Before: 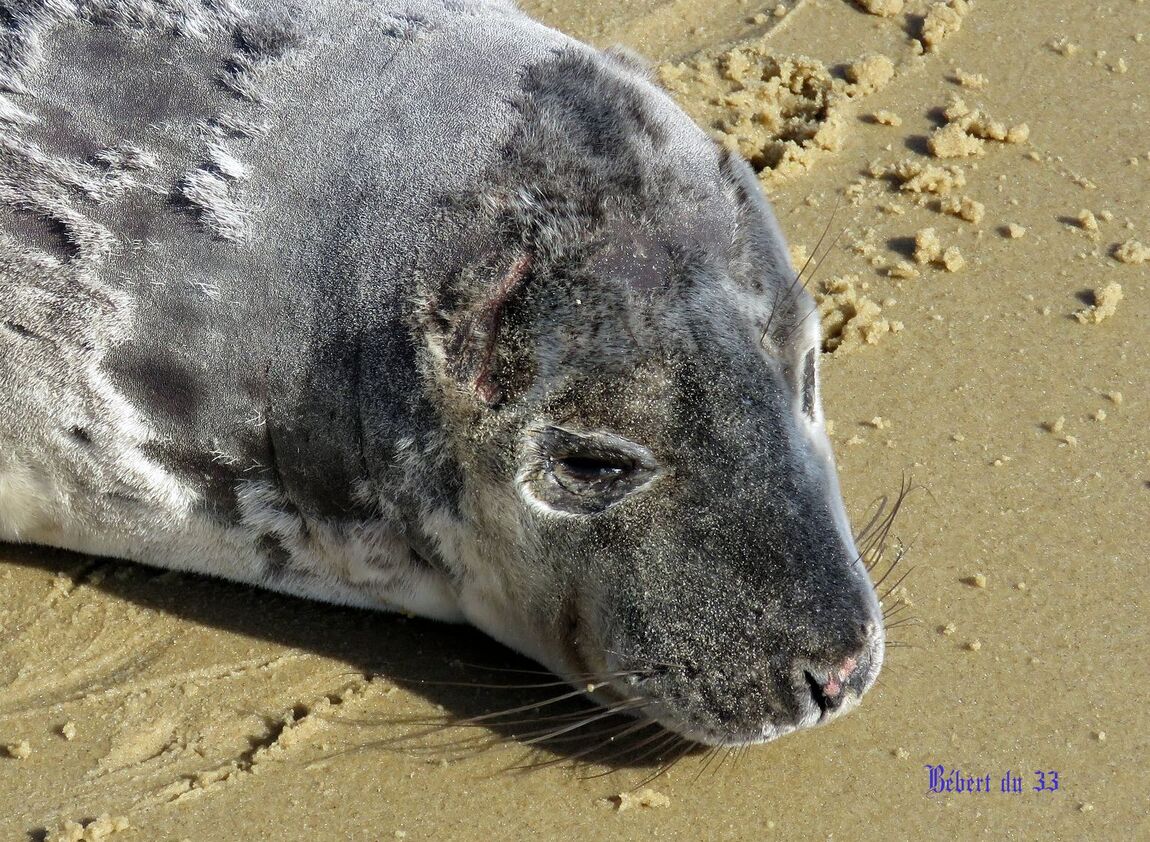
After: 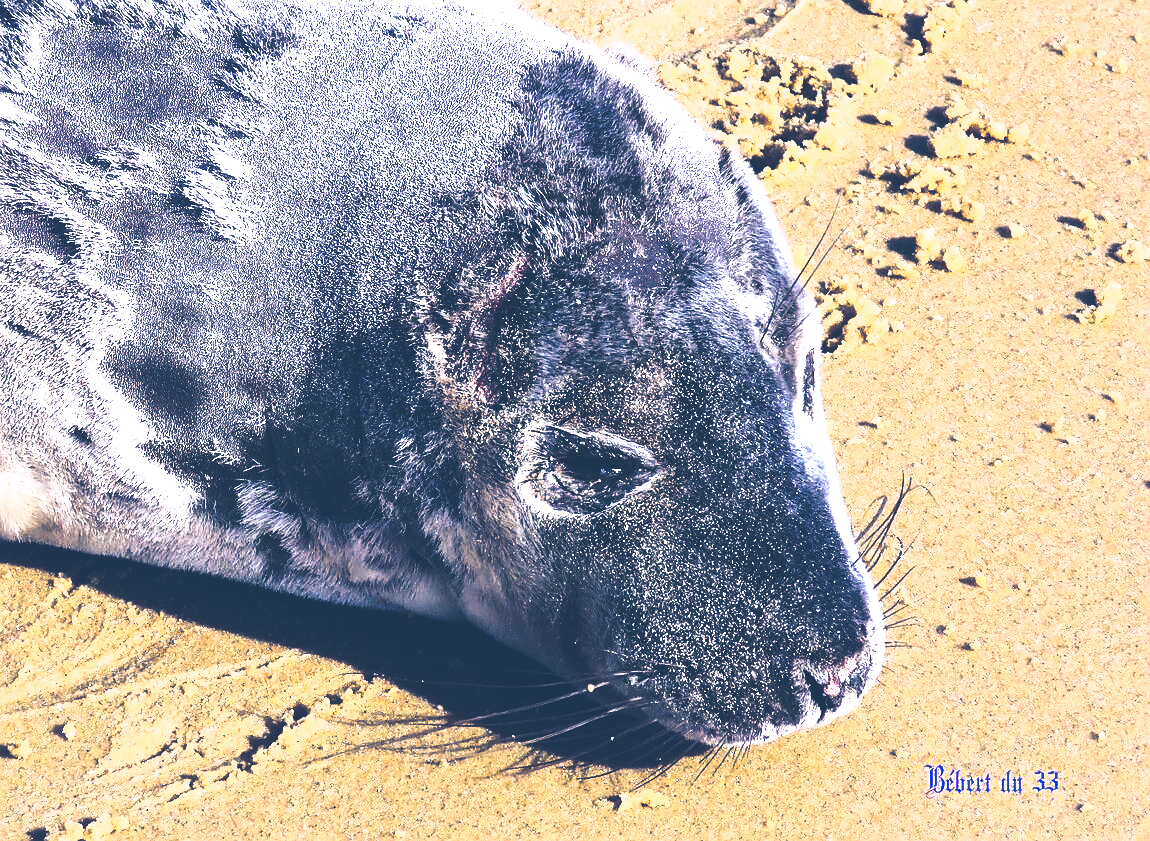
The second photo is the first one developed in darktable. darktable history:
contrast brightness saturation: contrast 1, brightness 1, saturation 1
split-toning: shadows › hue 226.8°, shadows › saturation 0.84
white balance: red 1.042, blue 1.17
crop: bottom 0.071%
rgb curve: curves: ch0 [(0, 0.186) (0.314, 0.284) (0.775, 0.708) (1, 1)], compensate middle gray true, preserve colors none
sharpen: on, module defaults
